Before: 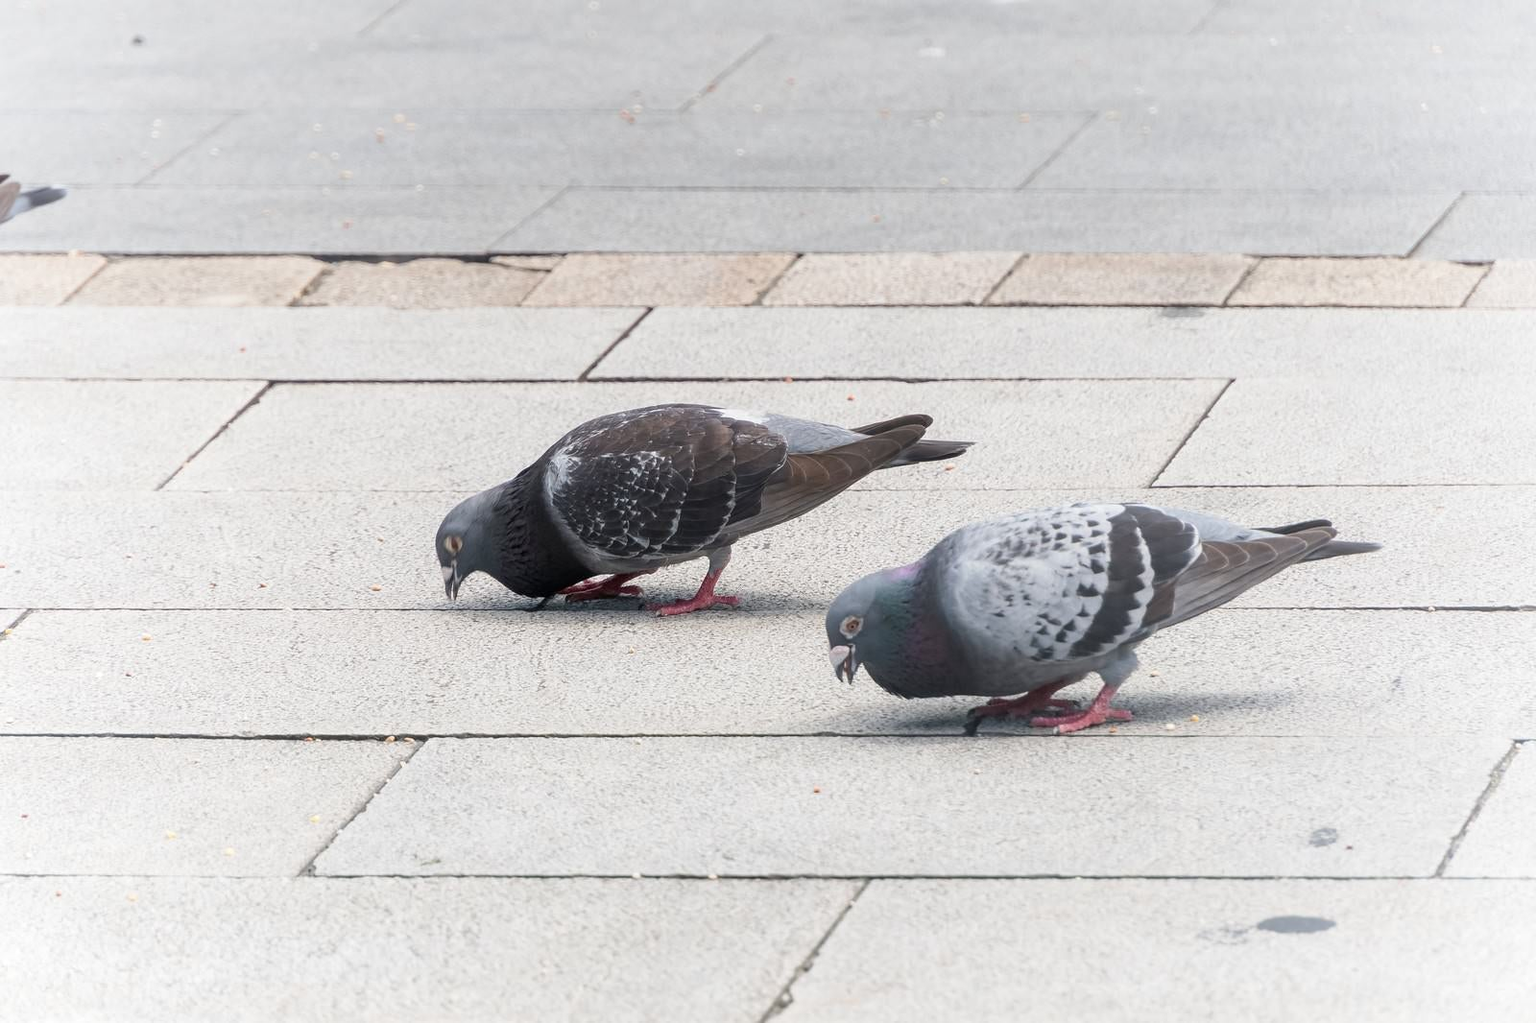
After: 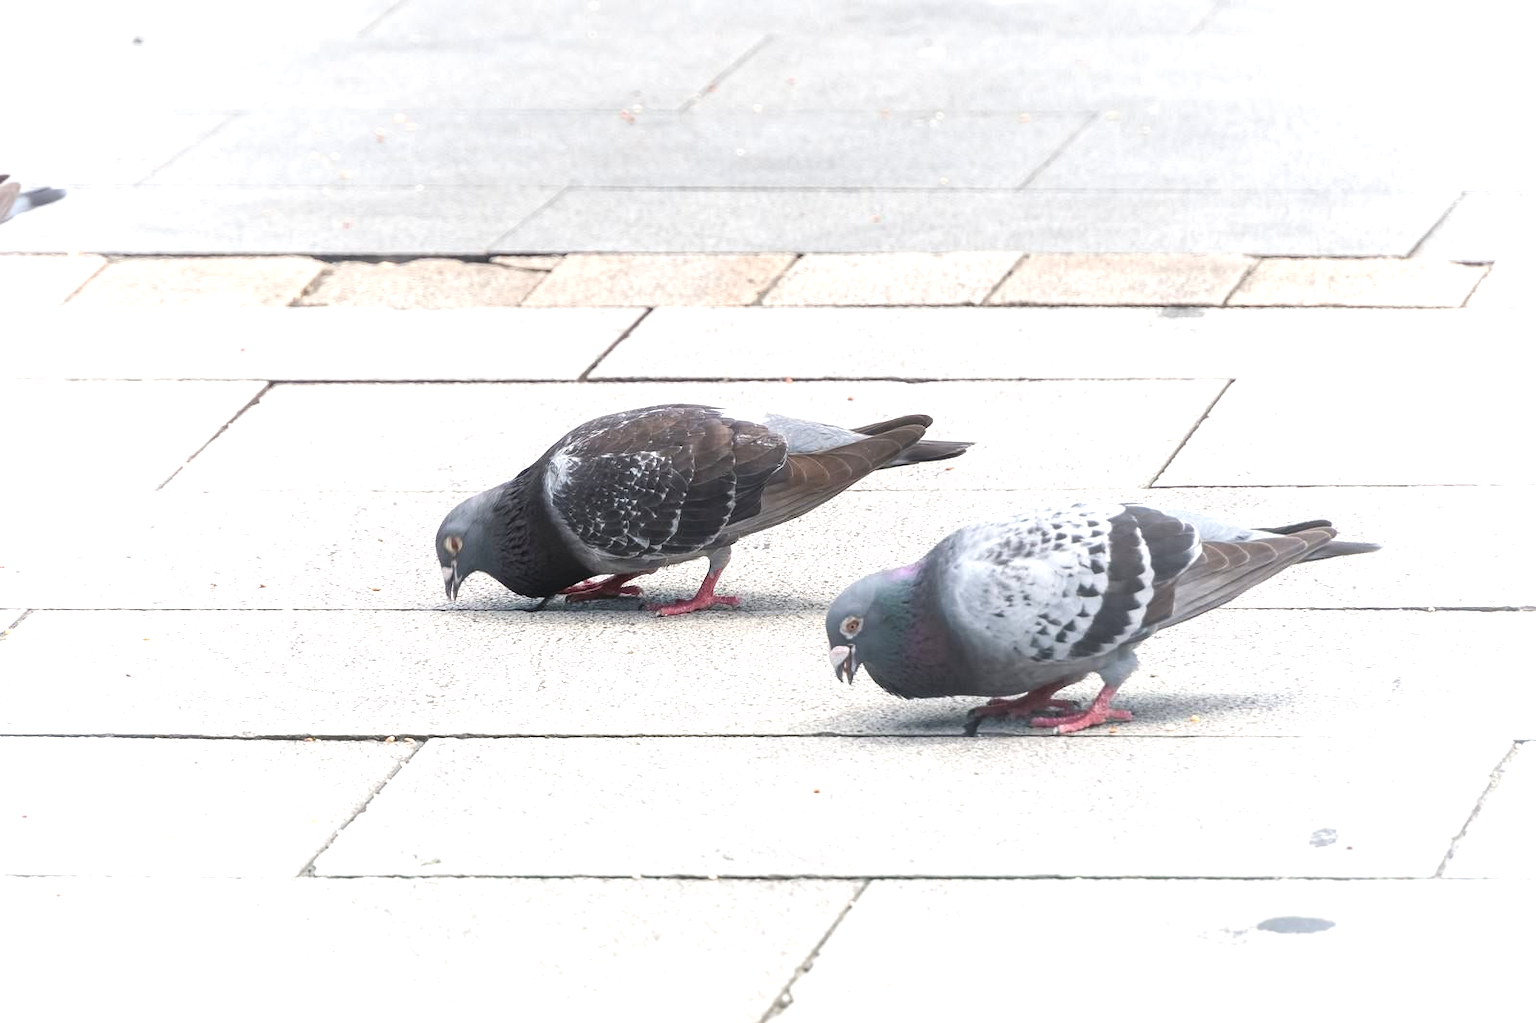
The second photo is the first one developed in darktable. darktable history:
exposure: black level correction -0.005, exposure 0.621 EV, compensate highlight preservation false
